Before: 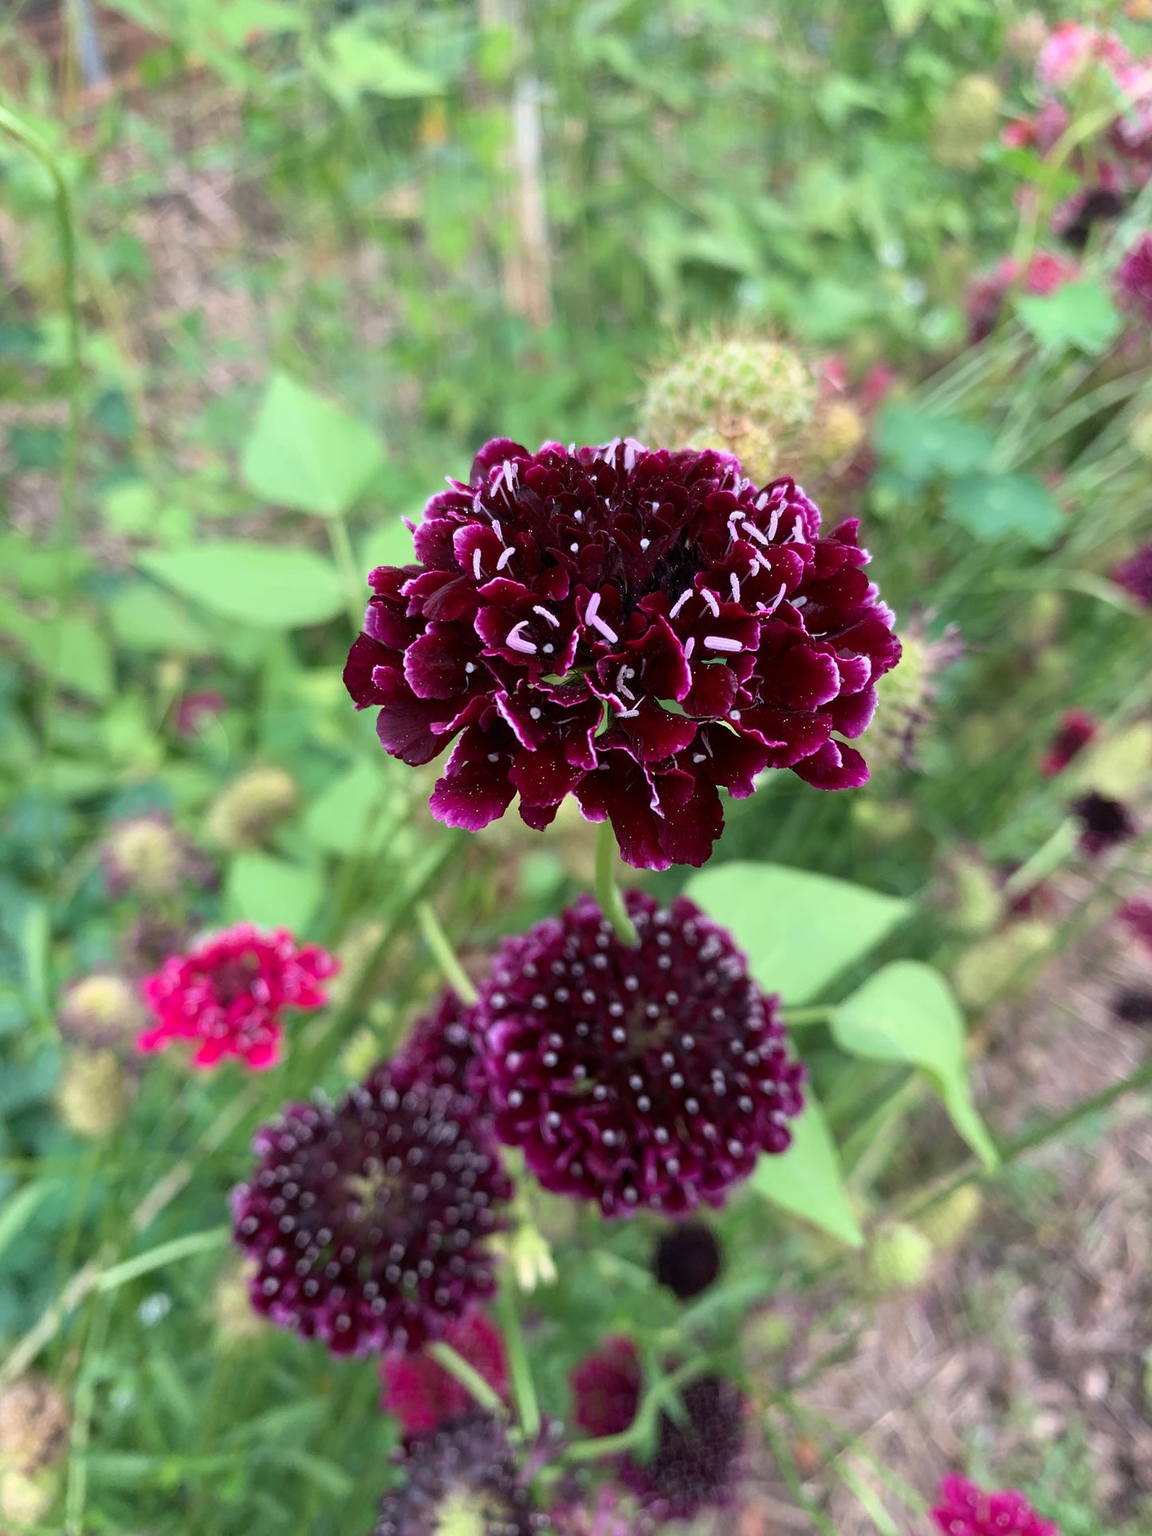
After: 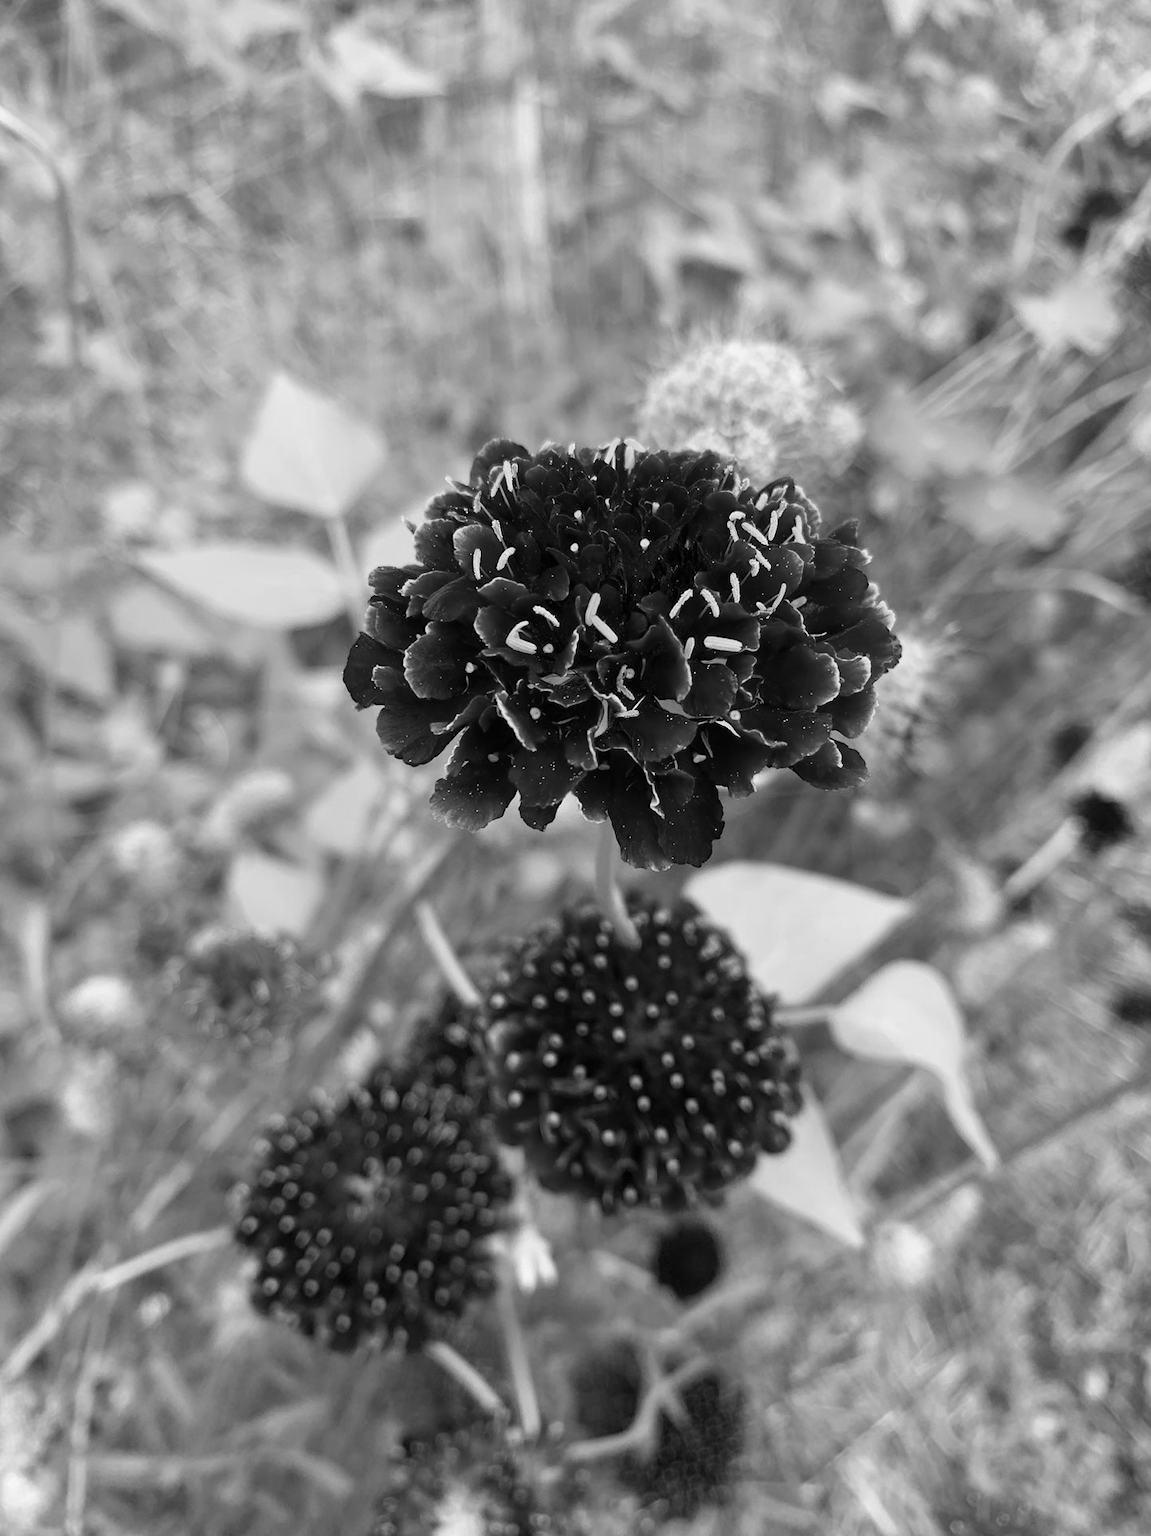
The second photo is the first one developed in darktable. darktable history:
monochrome: on, module defaults
bloom: size 13.65%, threshold 98.39%, strength 4.82%
